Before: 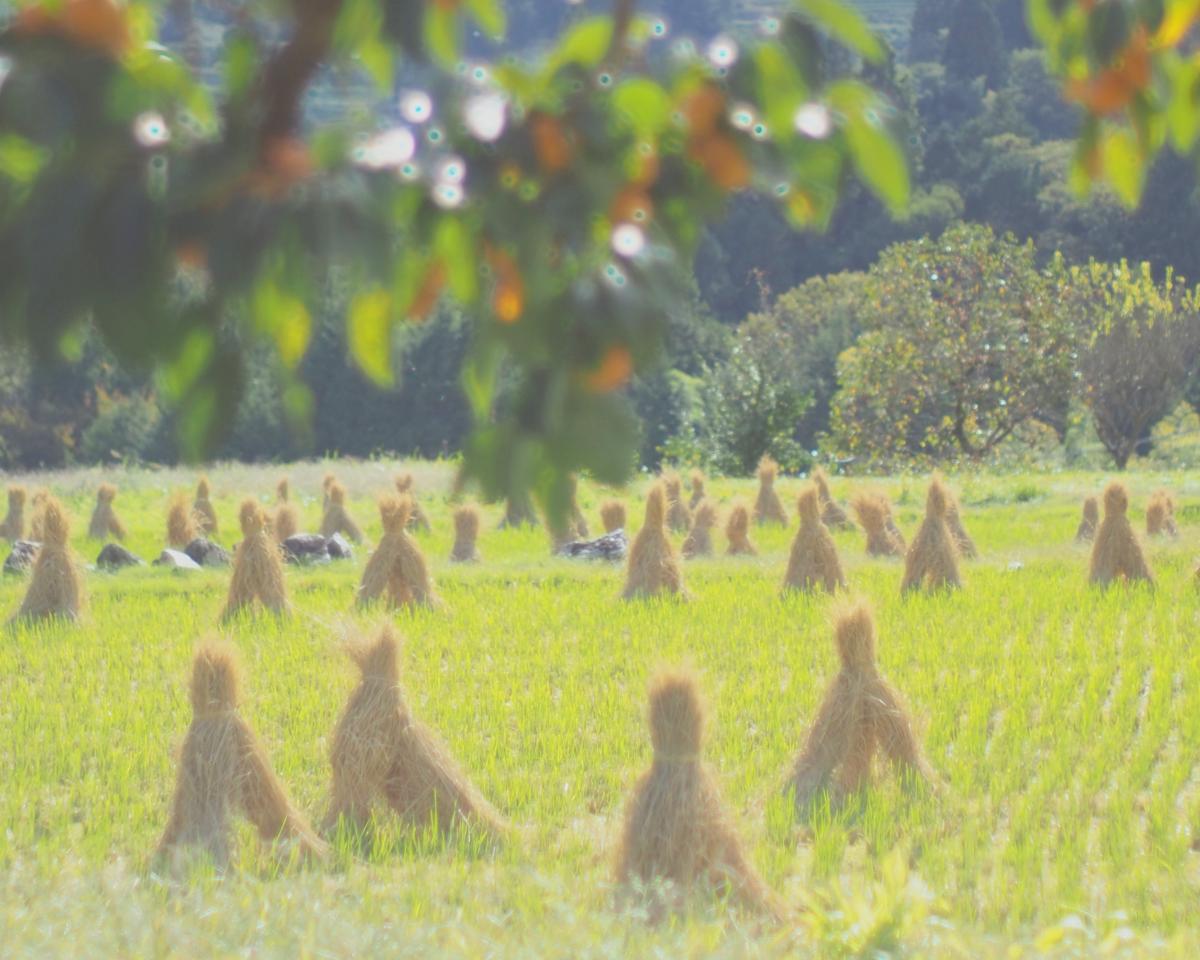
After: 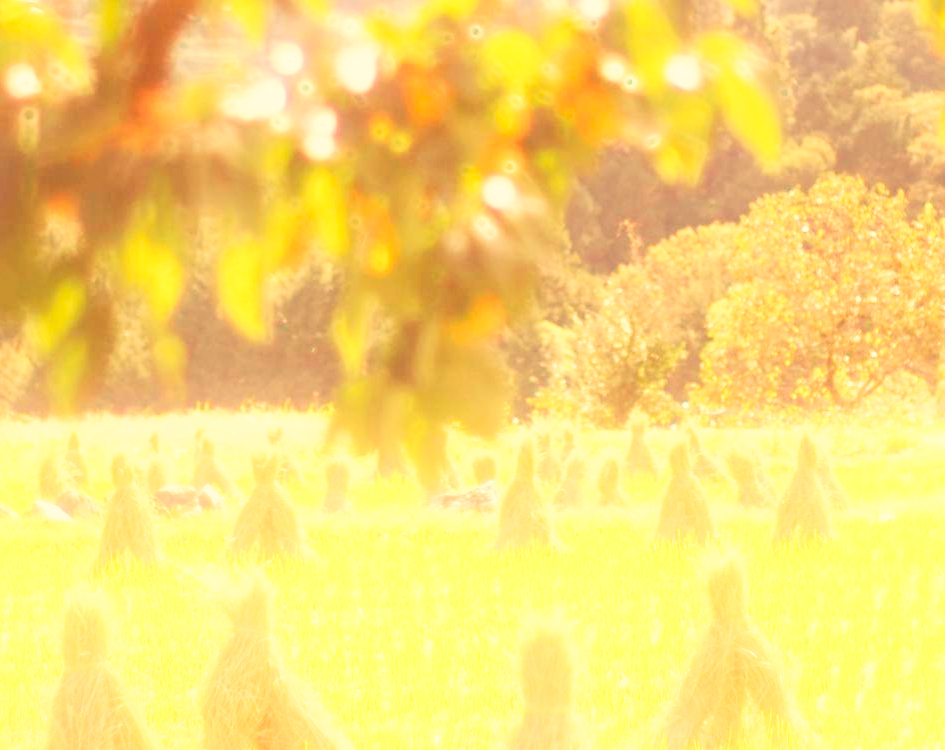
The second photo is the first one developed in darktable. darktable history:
base curve: curves: ch0 [(0, 0) (0.007, 0.004) (0.027, 0.03) (0.046, 0.07) (0.207, 0.54) (0.442, 0.872) (0.673, 0.972) (1, 1)], preserve colors none
crop and rotate: left 10.77%, top 5.1%, right 10.41%, bottom 16.76%
bloom: size 9%, threshold 100%, strength 7%
color correction: highlights a* 3.84, highlights b* 5.07
exposure: exposure 0.02 EV, compensate highlight preservation false
white balance: red 1.467, blue 0.684
